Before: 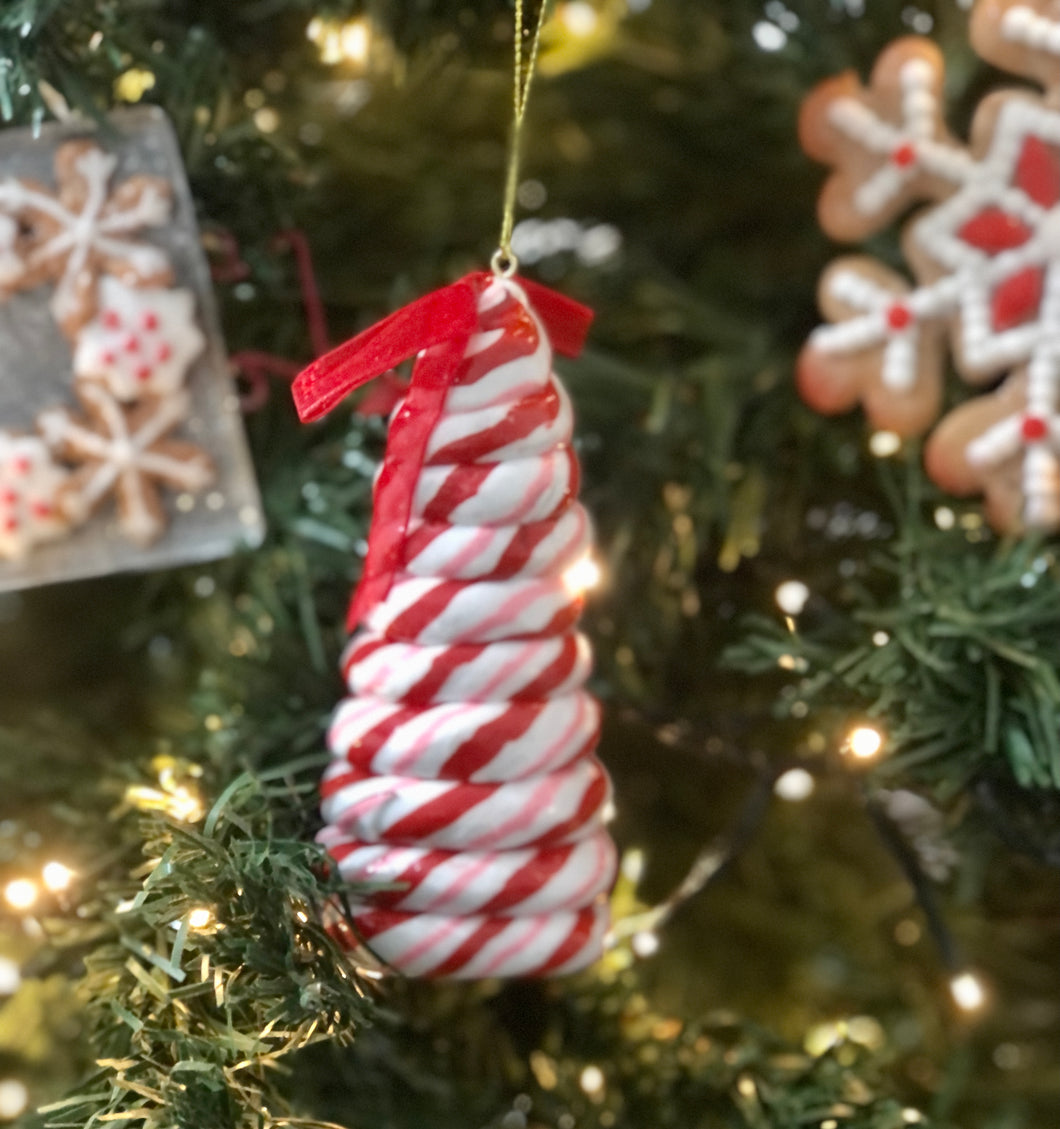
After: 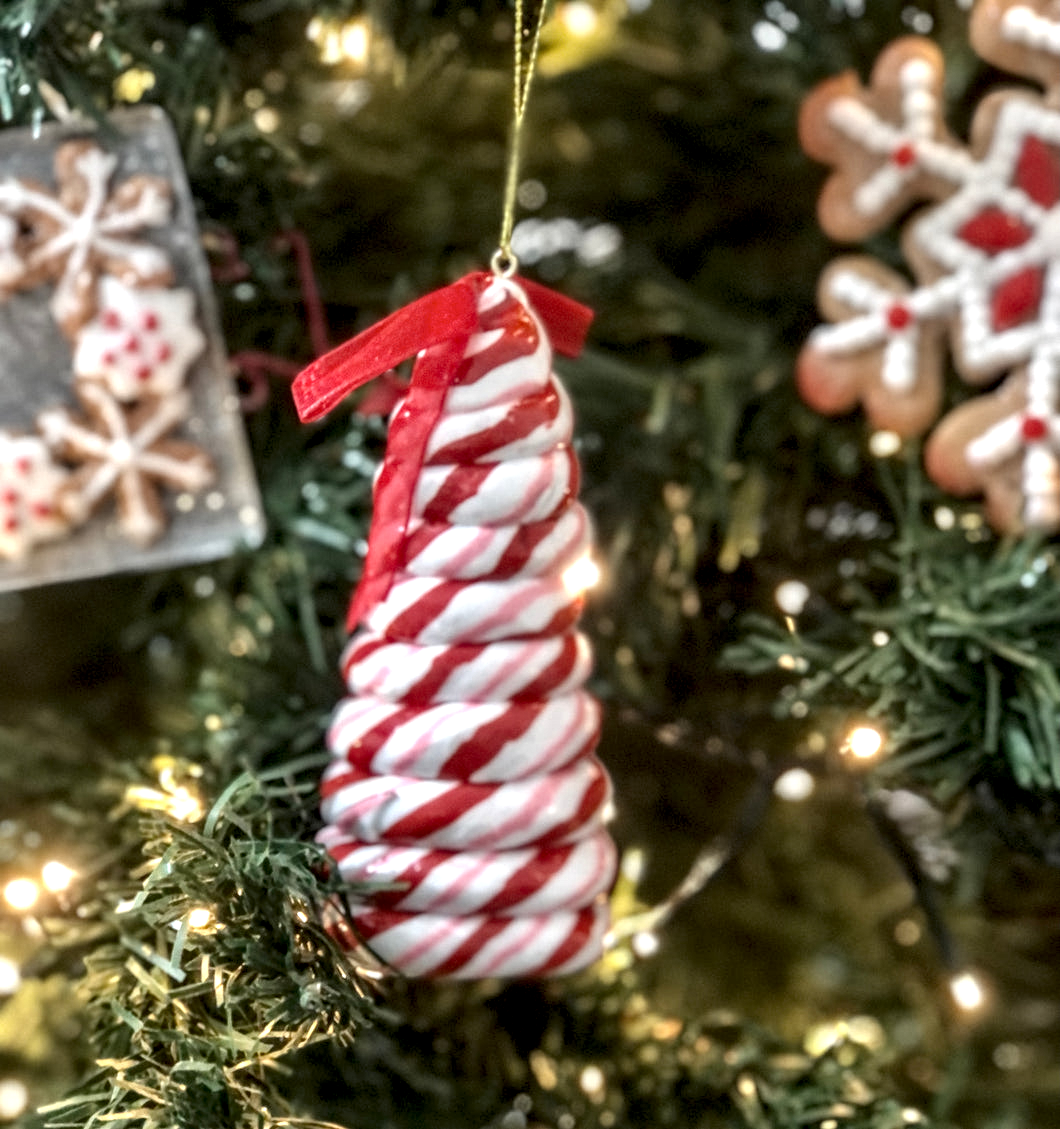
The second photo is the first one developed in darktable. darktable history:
local contrast: highlights 8%, shadows 40%, detail 183%, midtone range 0.473
